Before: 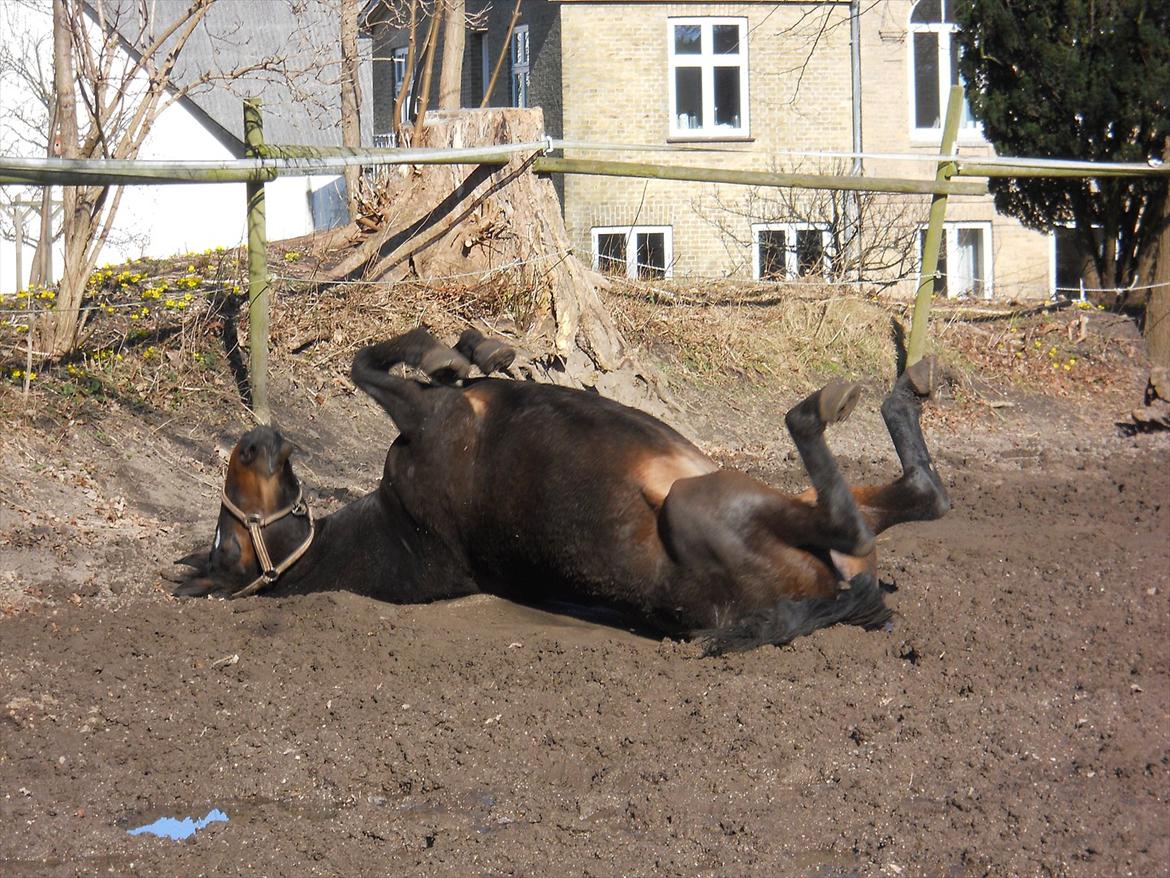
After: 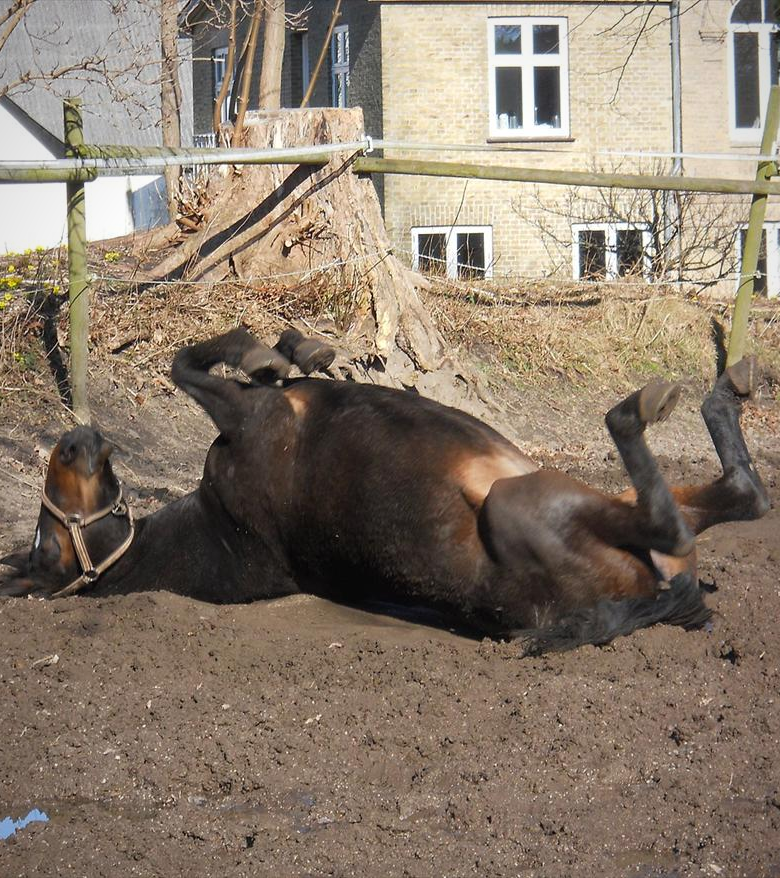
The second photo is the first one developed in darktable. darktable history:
vignetting: fall-off start 80.87%, fall-off radius 61.59%, brightness -0.384, saturation 0.007, center (0, 0.007), automatic ratio true, width/height ratio 1.418
crop and rotate: left 15.446%, right 17.836%
